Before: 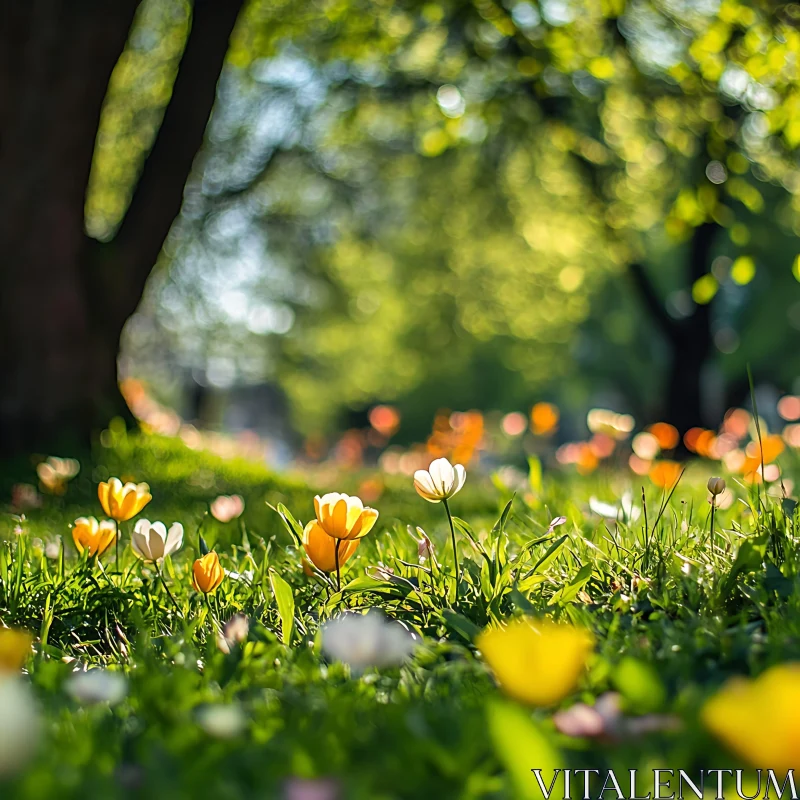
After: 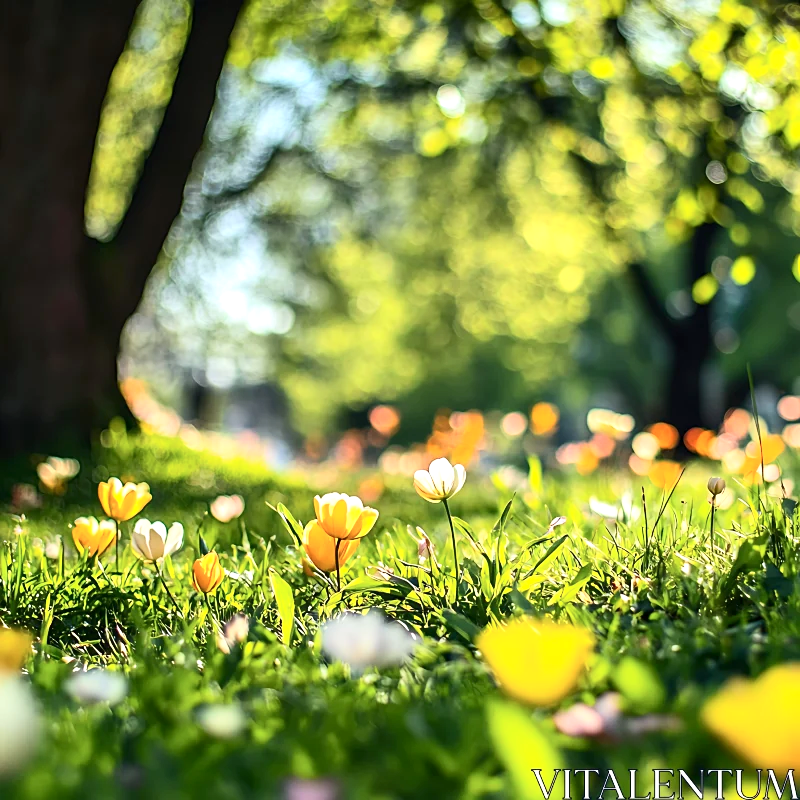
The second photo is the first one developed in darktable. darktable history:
contrast brightness saturation: contrast 0.236, brightness 0.089
exposure: black level correction 0.001, exposure 0.499 EV, compensate highlight preservation false
